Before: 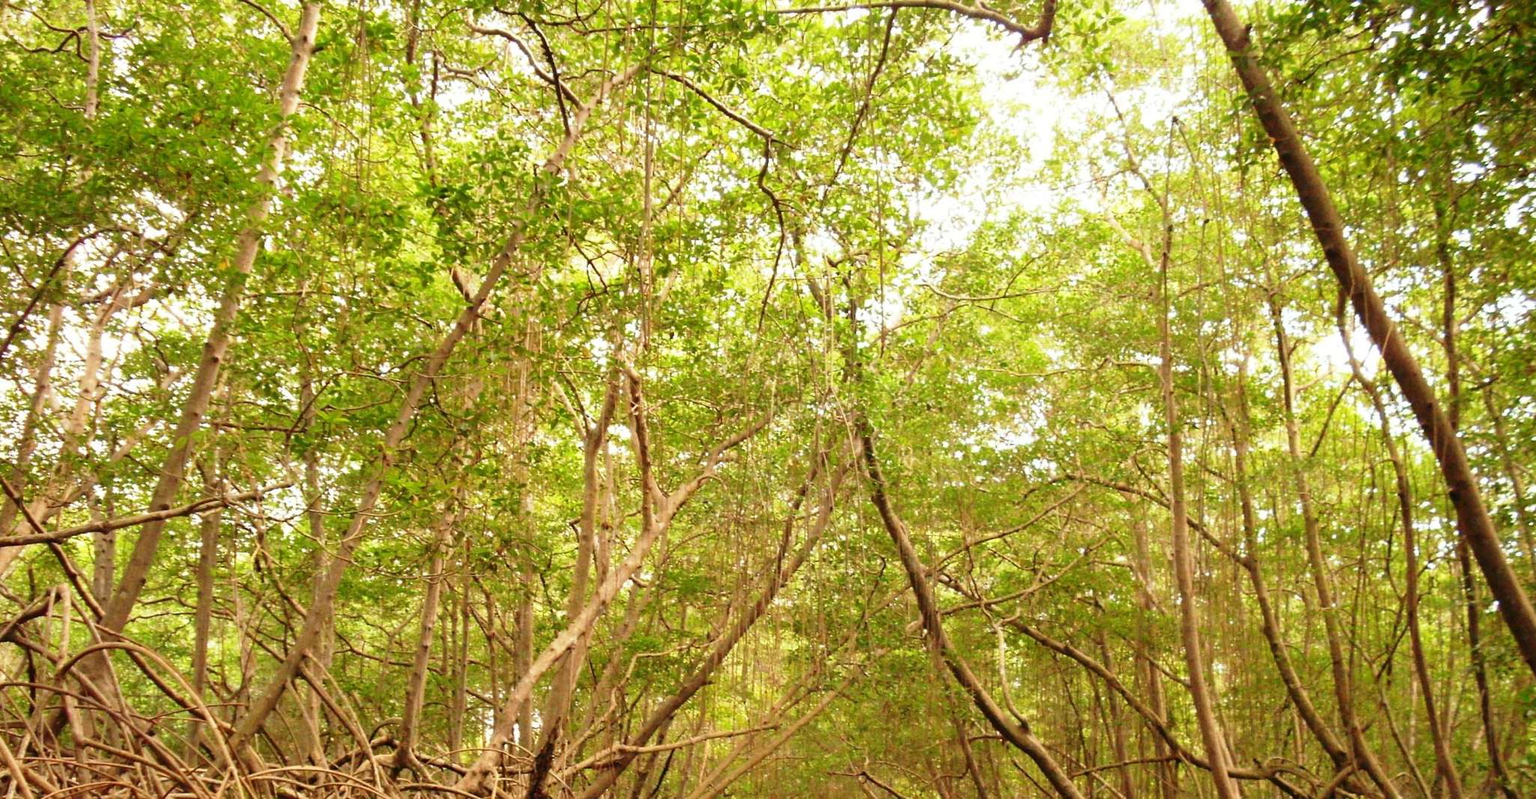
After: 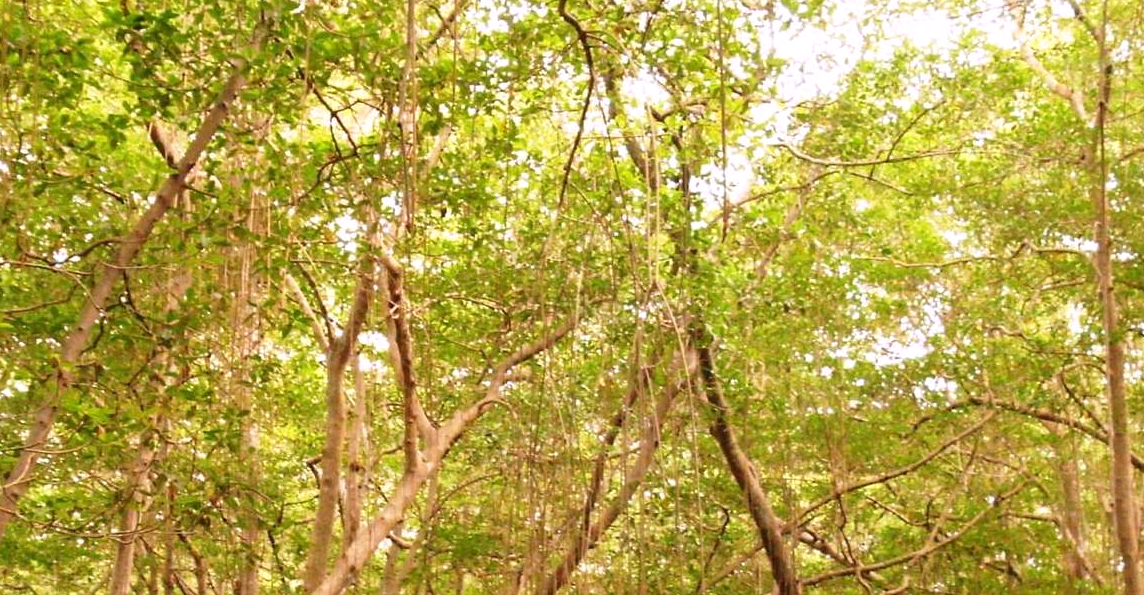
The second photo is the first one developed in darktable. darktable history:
white balance: red 1.05, blue 1.072
crop and rotate: left 22.13%, top 22.054%, right 22.026%, bottom 22.102%
